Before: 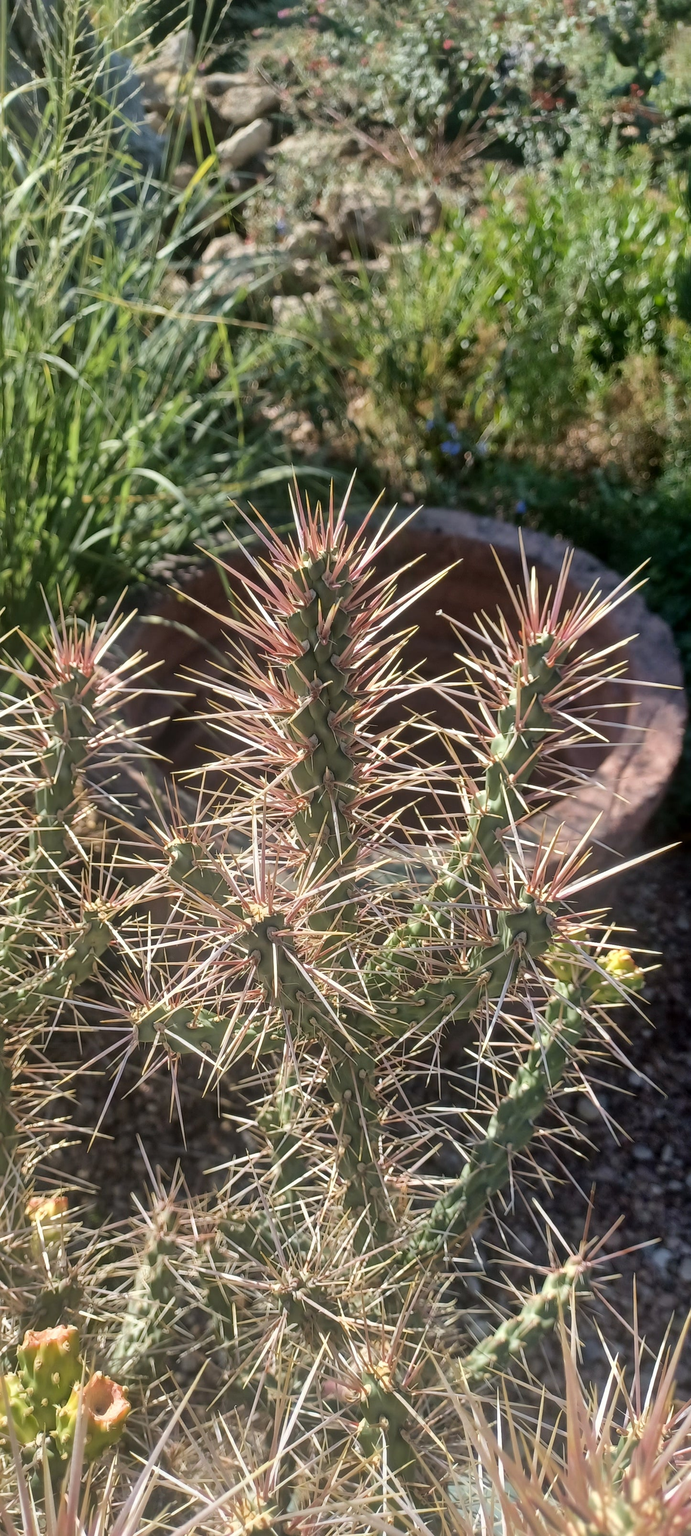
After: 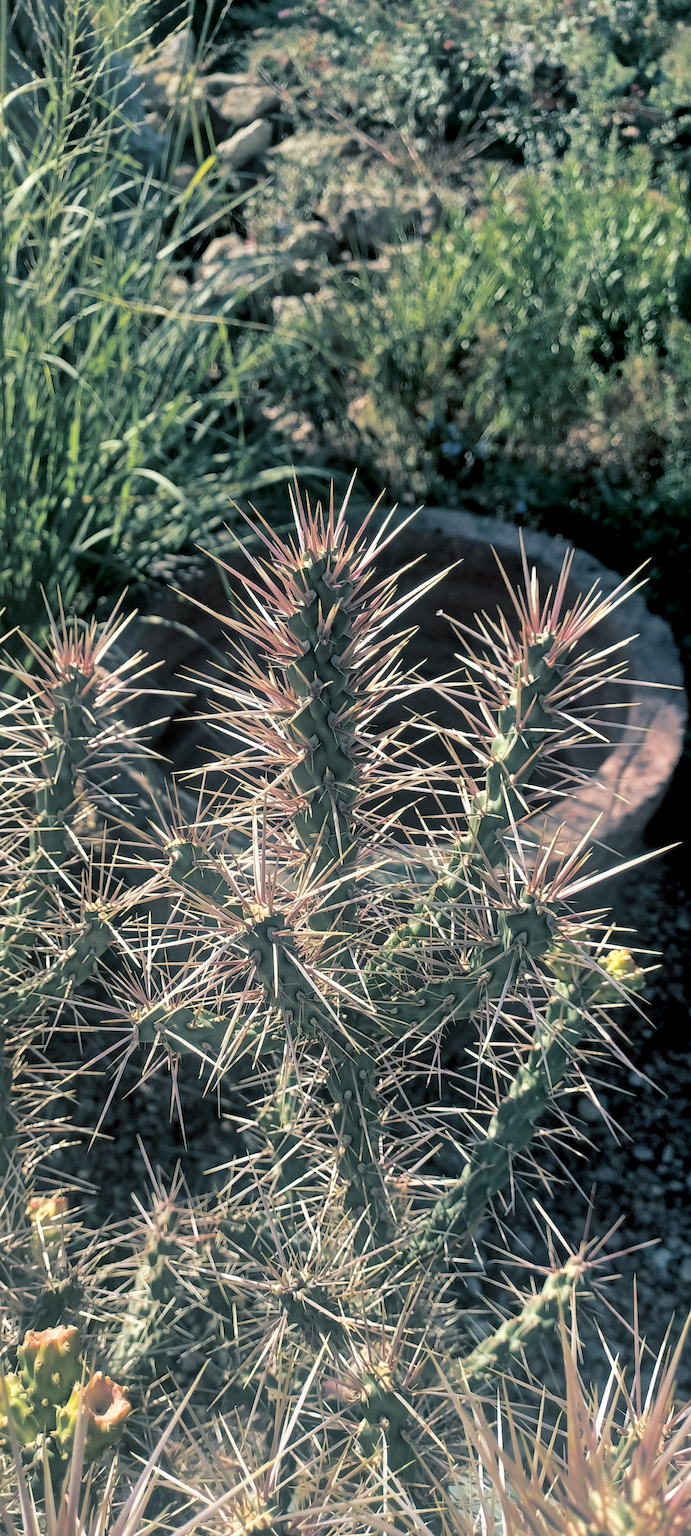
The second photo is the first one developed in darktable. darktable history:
split-toning: shadows › hue 205.2°, shadows › saturation 0.43, highlights › hue 54°, highlights › saturation 0.54
exposure: black level correction 0.009, exposure 0.014 EV, compensate highlight preservation false
